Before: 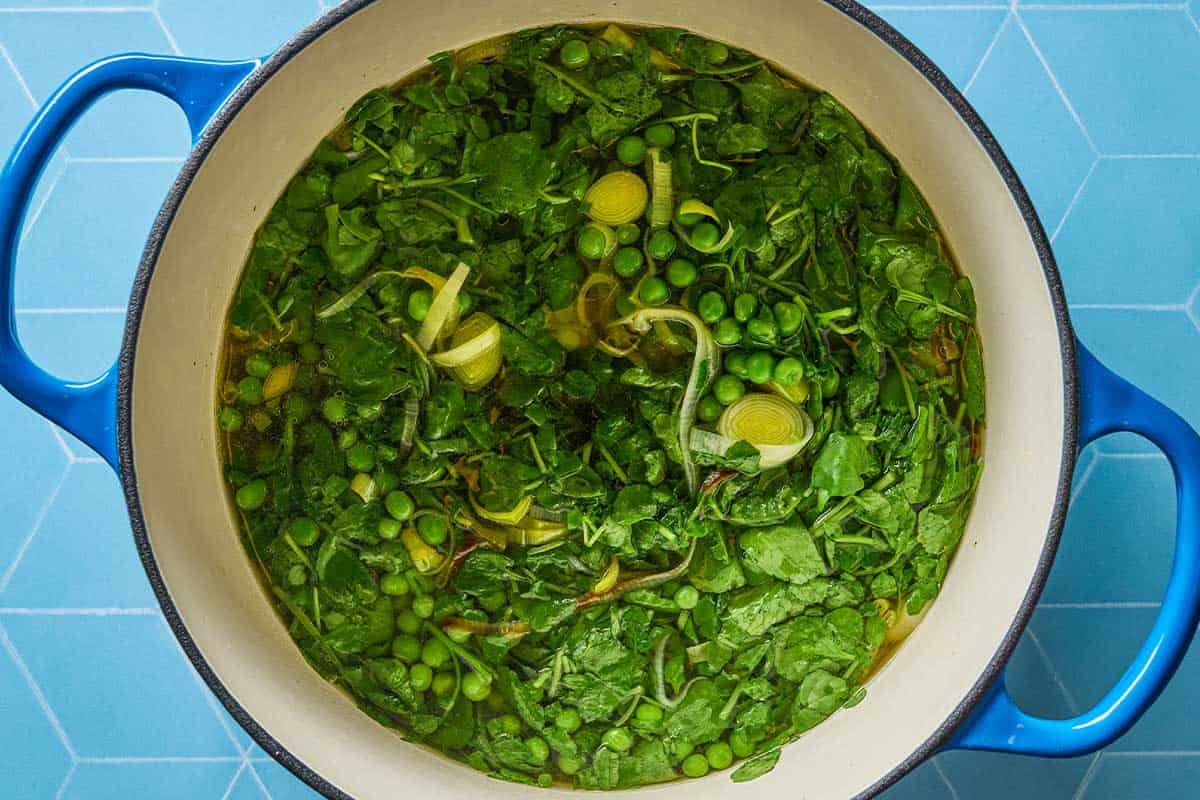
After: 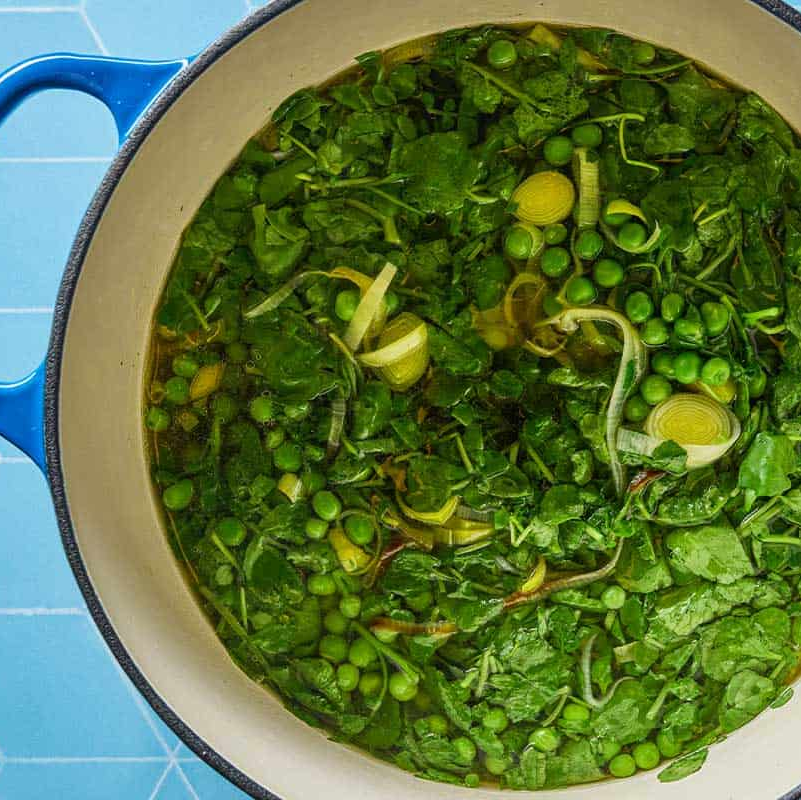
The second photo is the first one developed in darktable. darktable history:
crop and rotate: left 6.156%, right 27.047%
